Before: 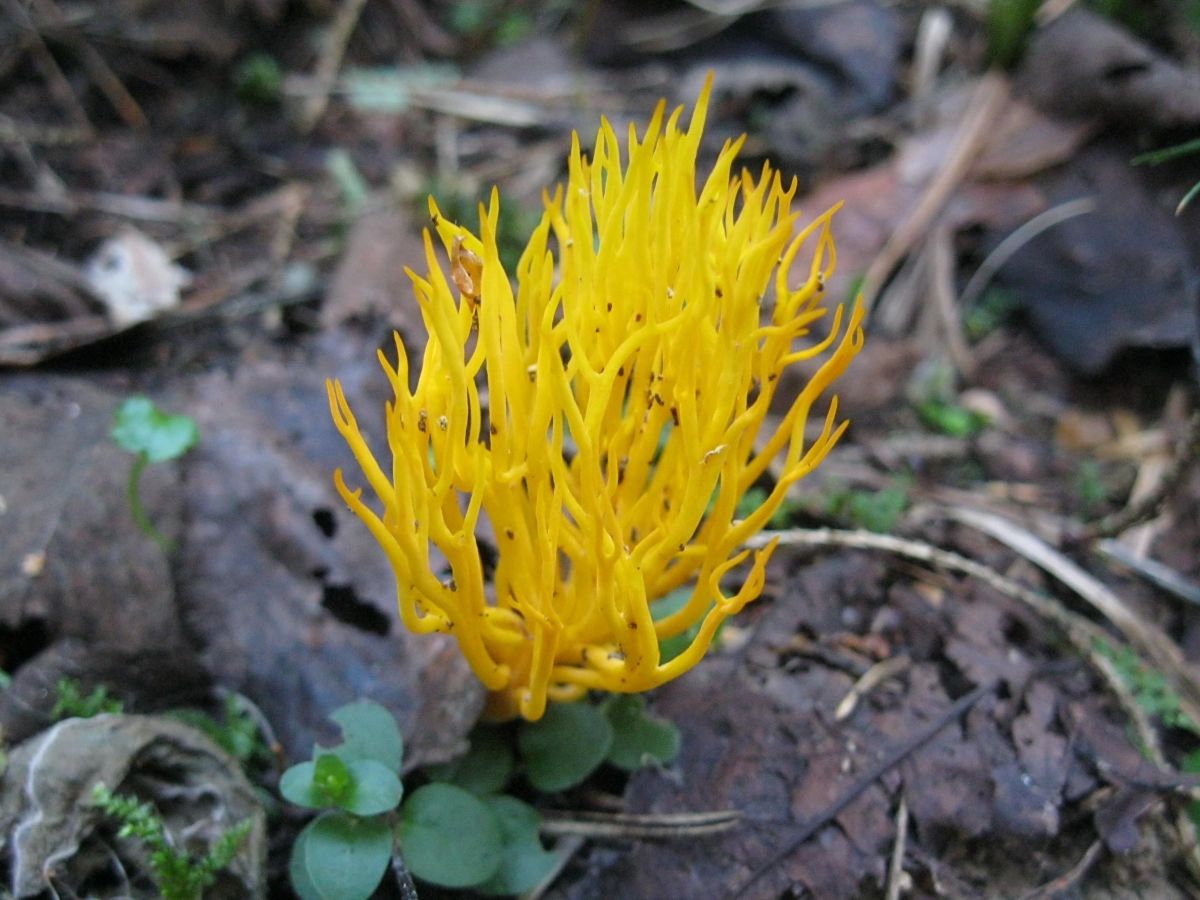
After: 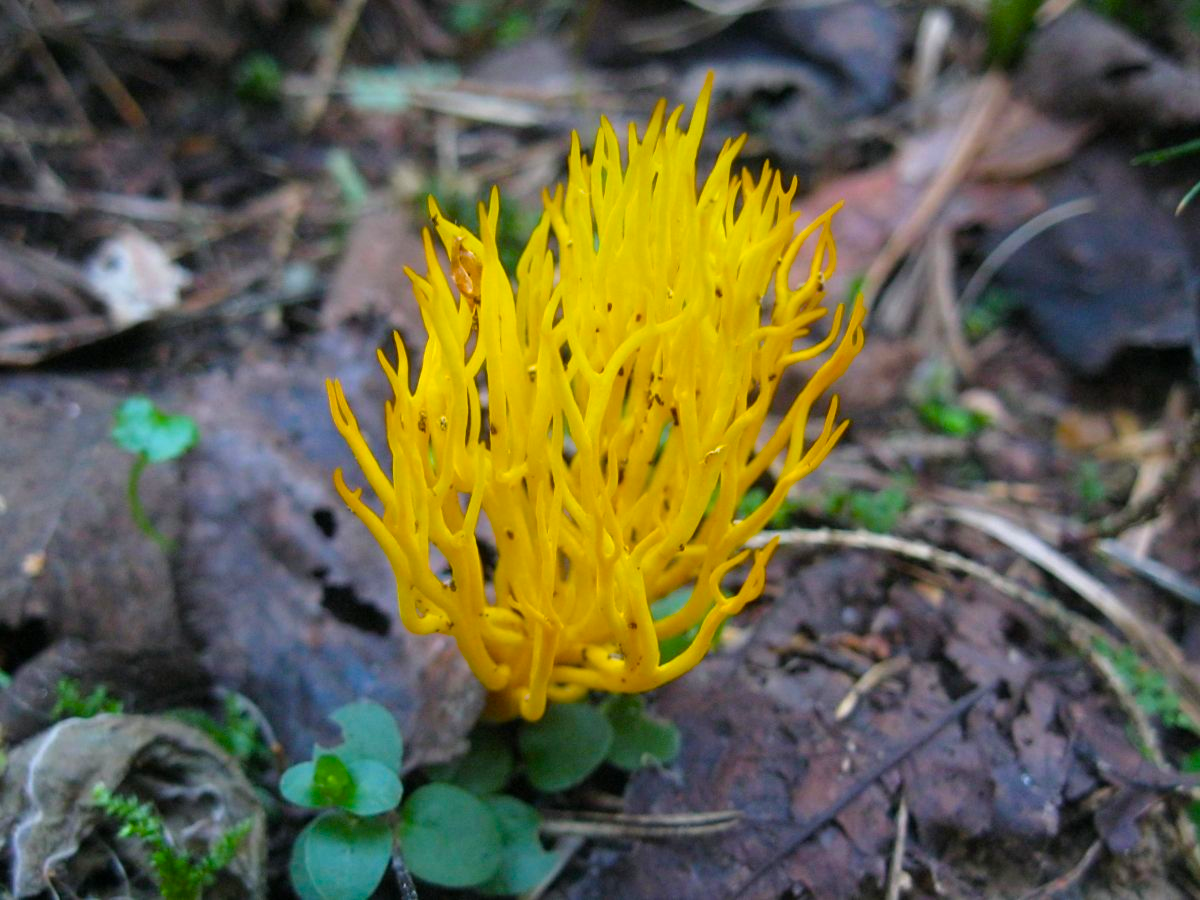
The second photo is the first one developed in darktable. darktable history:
color correction: saturation 0.98
color balance rgb: linear chroma grading › global chroma 15%, perceptual saturation grading › global saturation 30%
